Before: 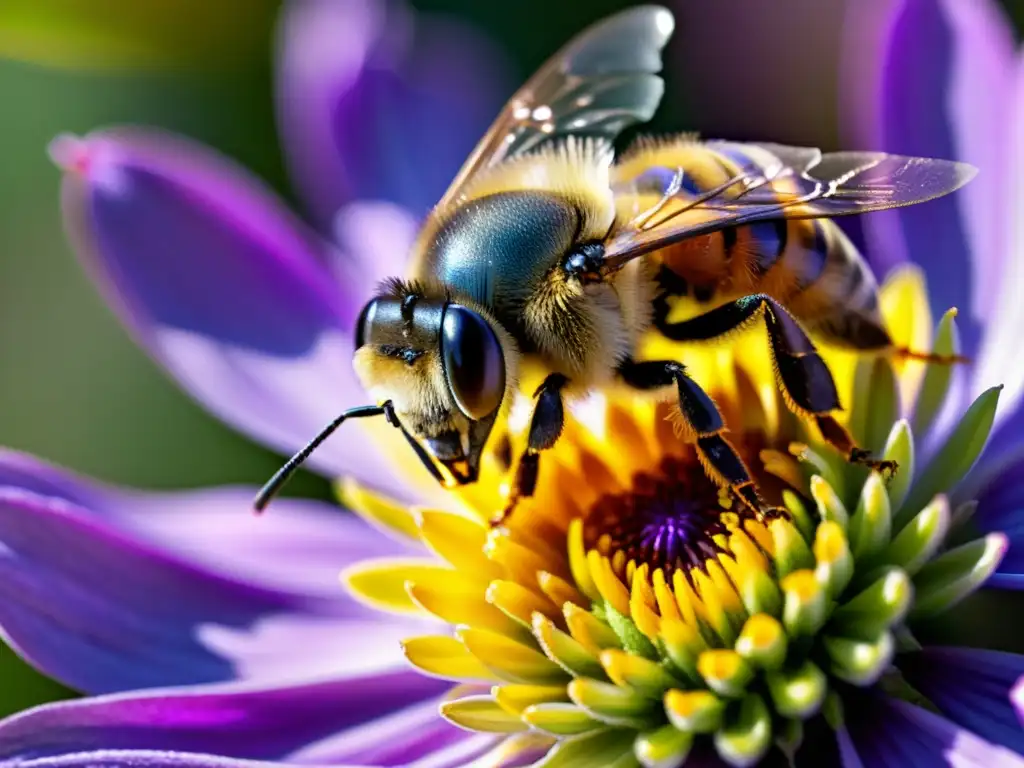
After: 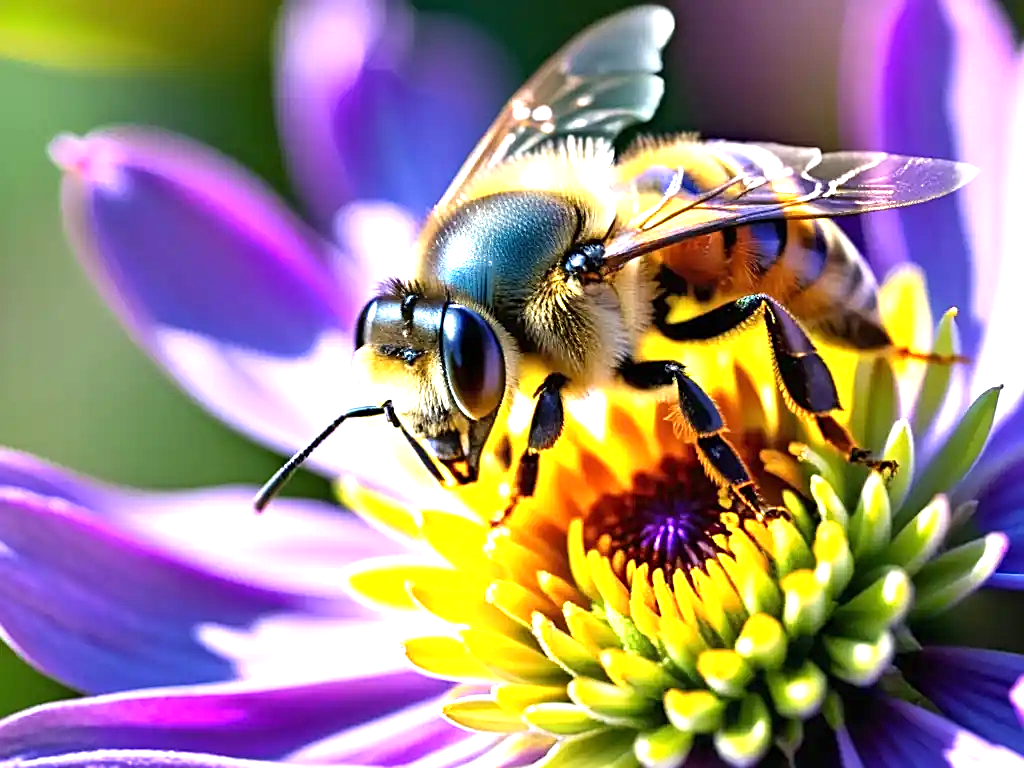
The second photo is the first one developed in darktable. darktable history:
sharpen: on, module defaults
exposure: black level correction 0, exposure 1.104 EV, compensate exposure bias true, compensate highlight preservation false
